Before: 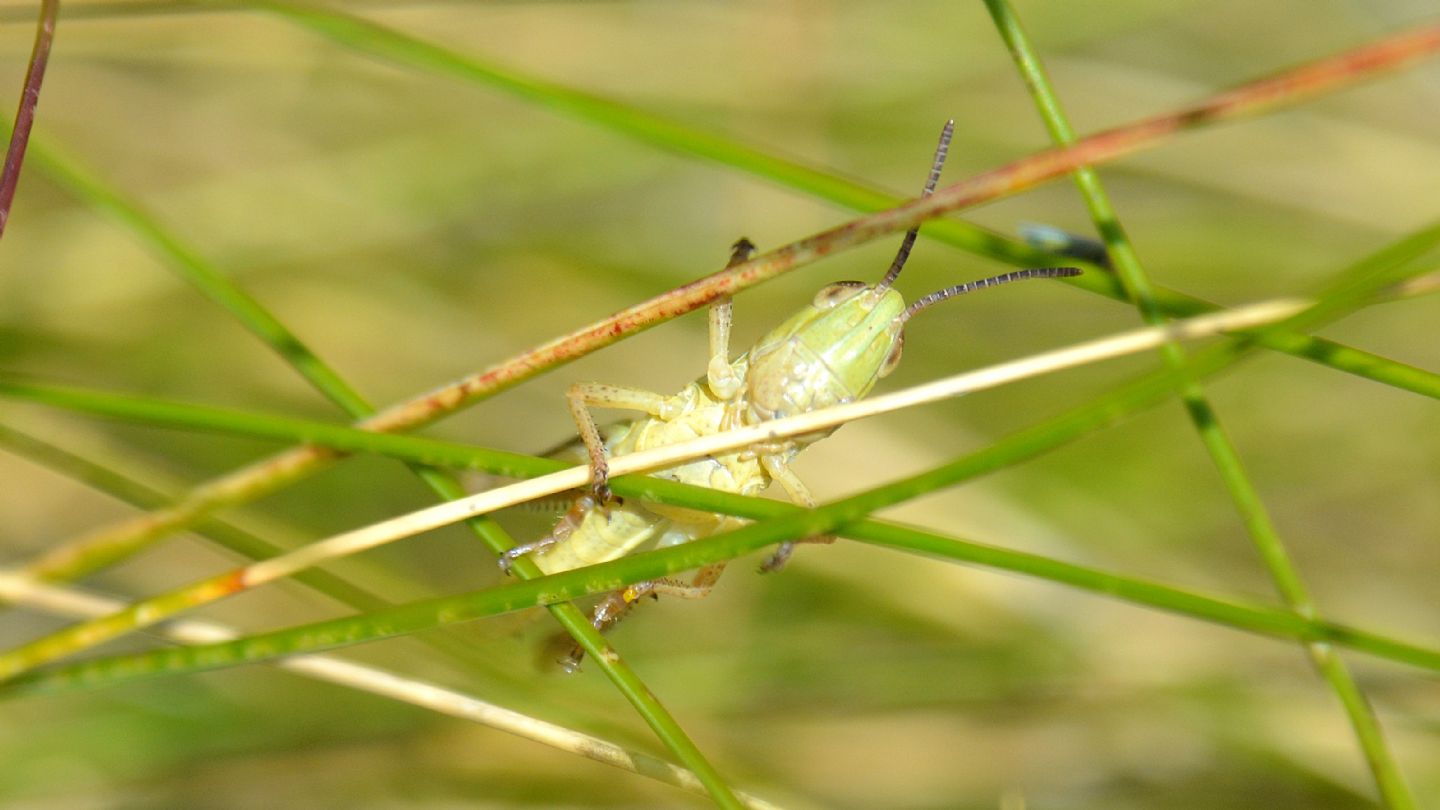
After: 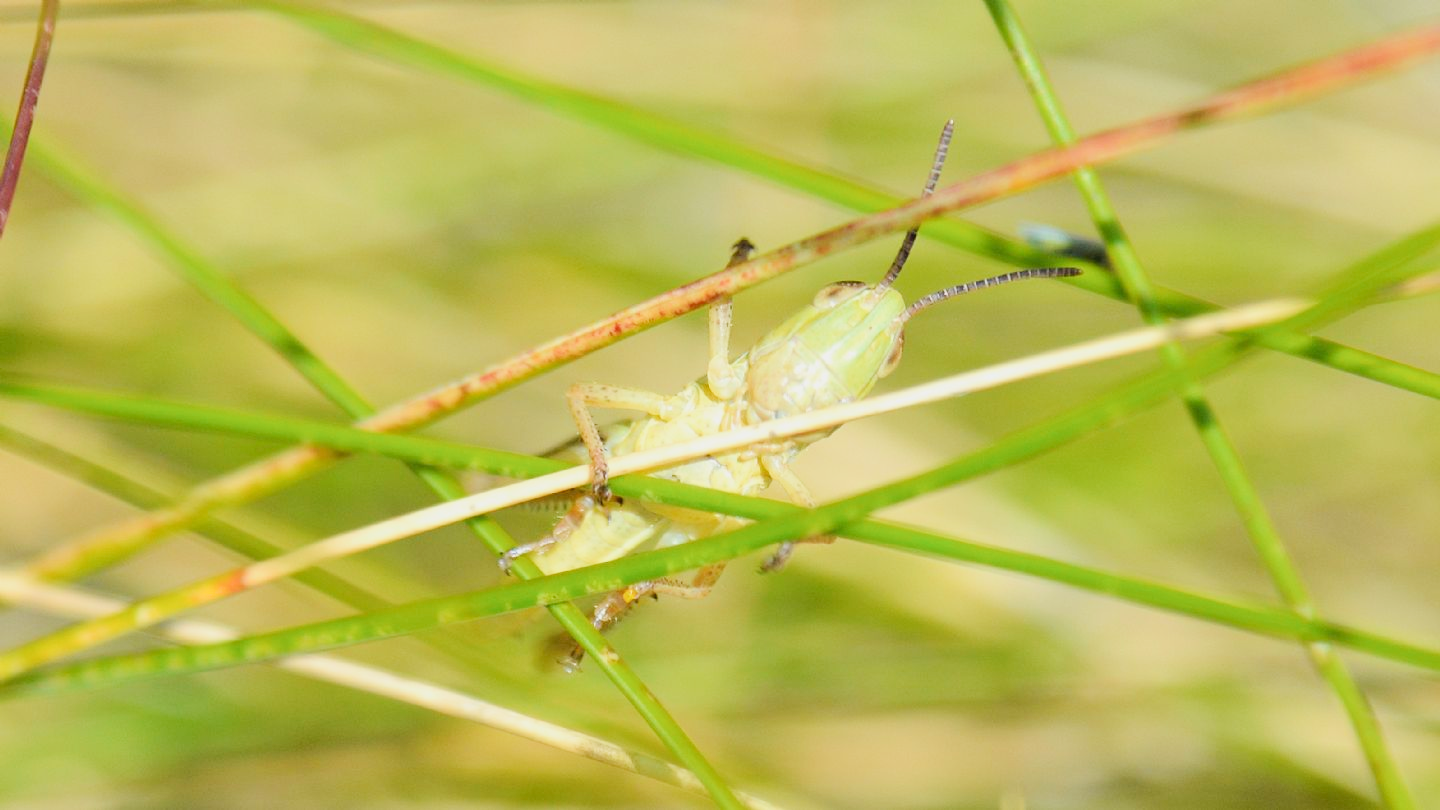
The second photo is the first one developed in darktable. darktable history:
exposure: exposure 0.921 EV, compensate highlight preservation false
filmic rgb: black relative exposure -7.65 EV, white relative exposure 4.56 EV, hardness 3.61
